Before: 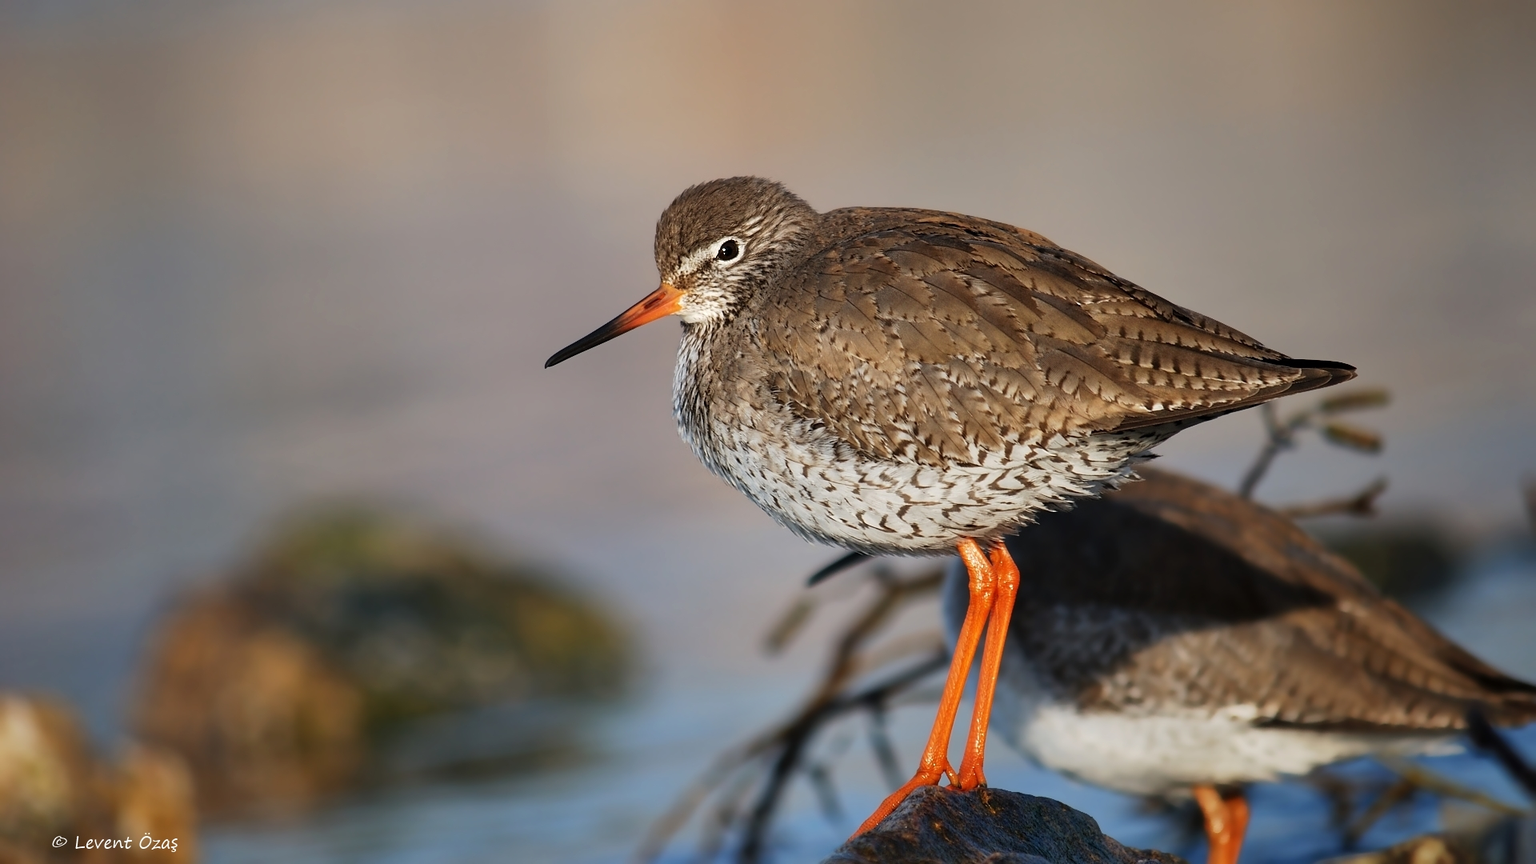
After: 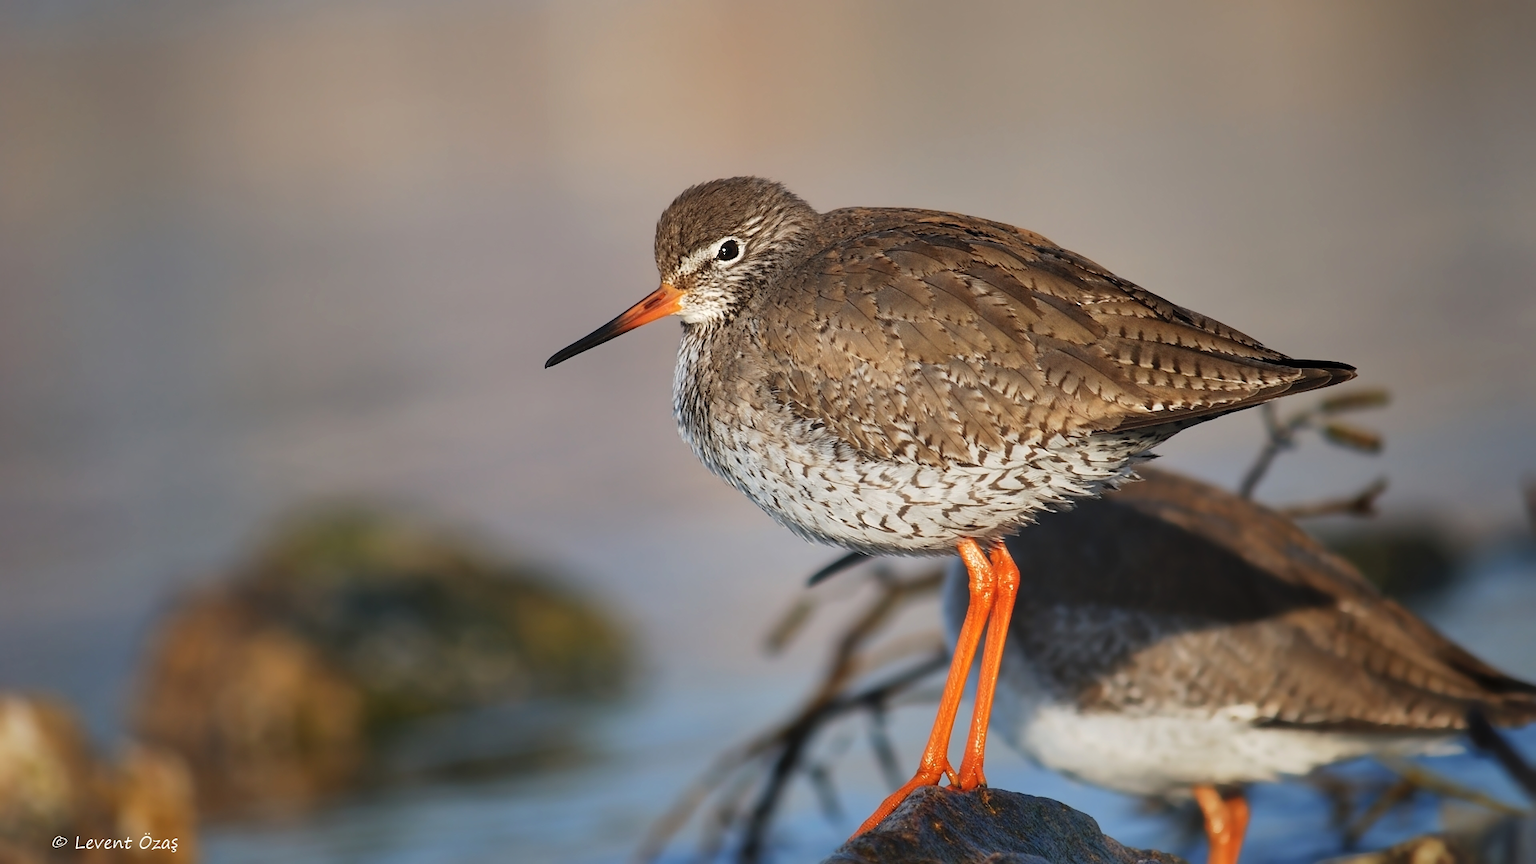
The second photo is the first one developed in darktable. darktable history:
vignetting: fall-off start 100%, brightness 0.05, saturation 0
bloom: size 40%
